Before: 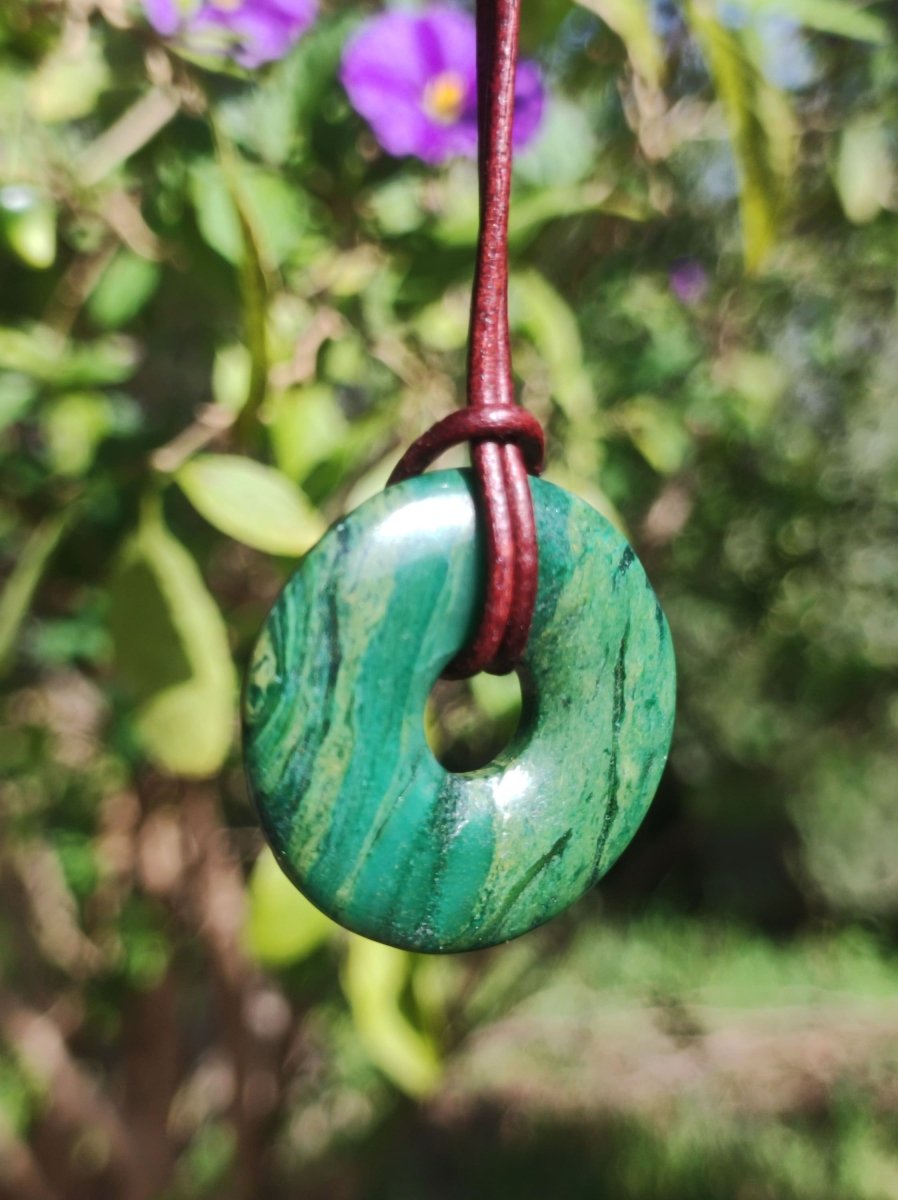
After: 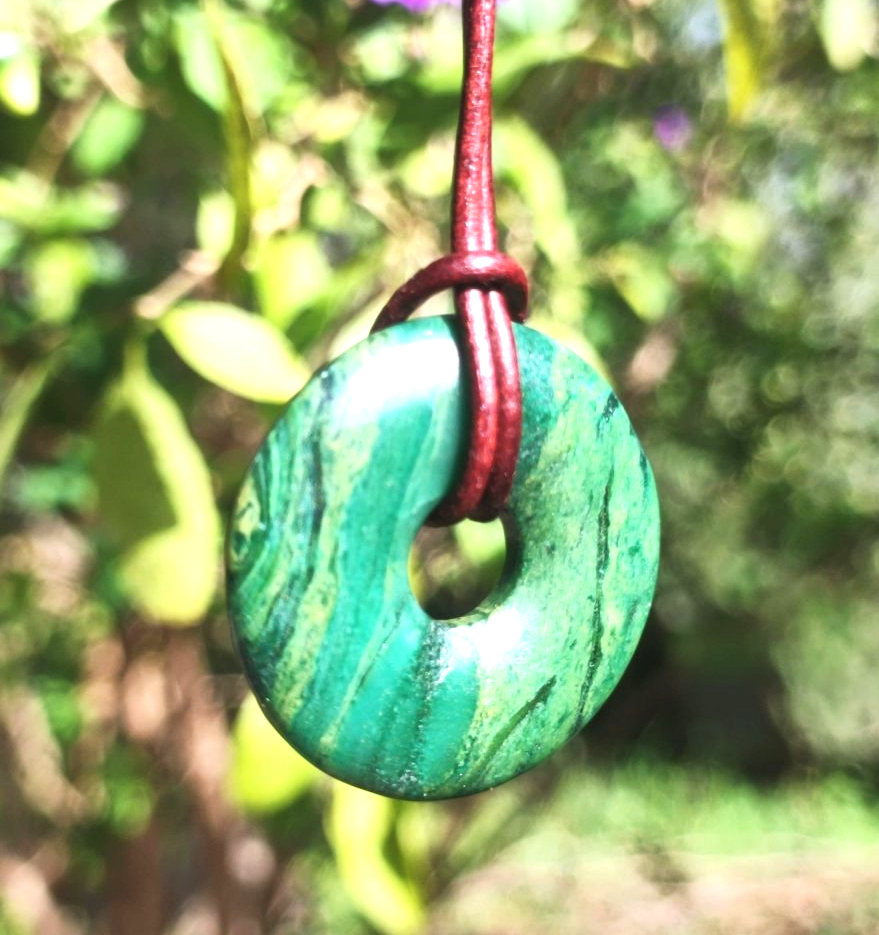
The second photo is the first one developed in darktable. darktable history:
crop and rotate: left 1.814%, top 12.818%, right 0.25%, bottom 9.225%
exposure: black level correction 0, exposure 1 EV, compensate exposure bias true, compensate highlight preservation false
